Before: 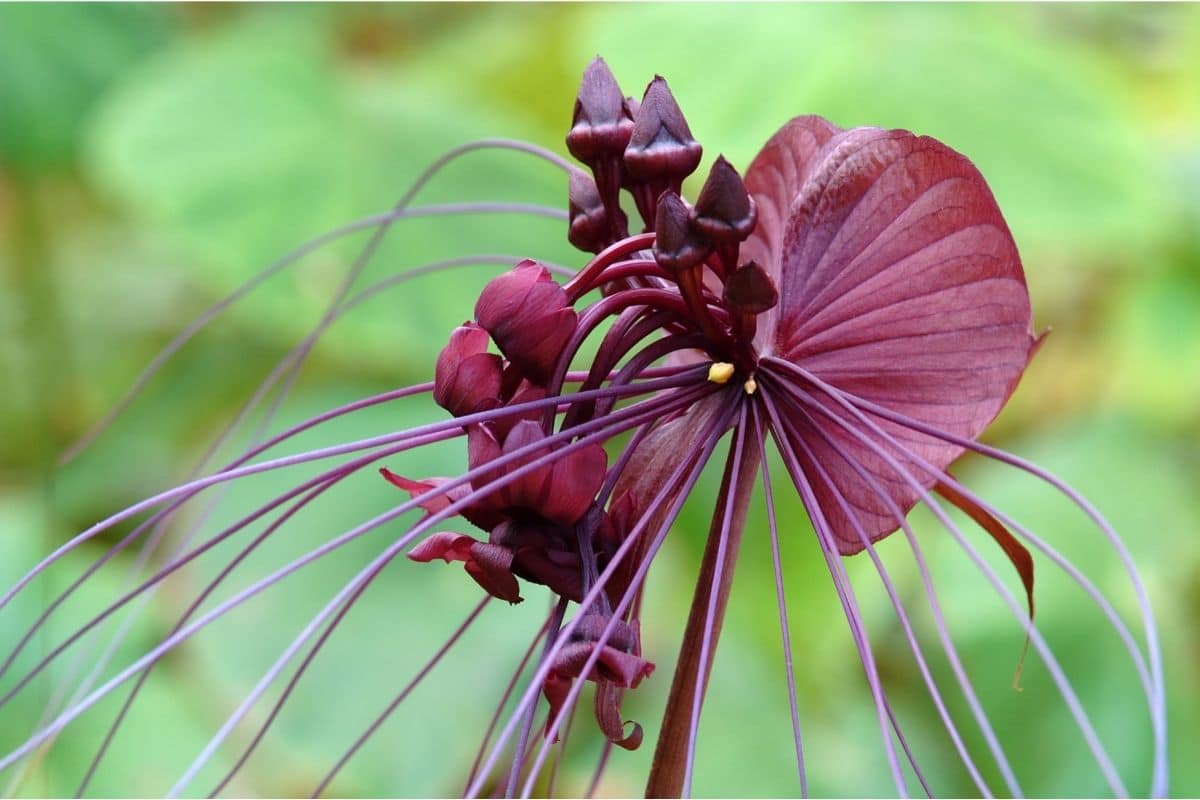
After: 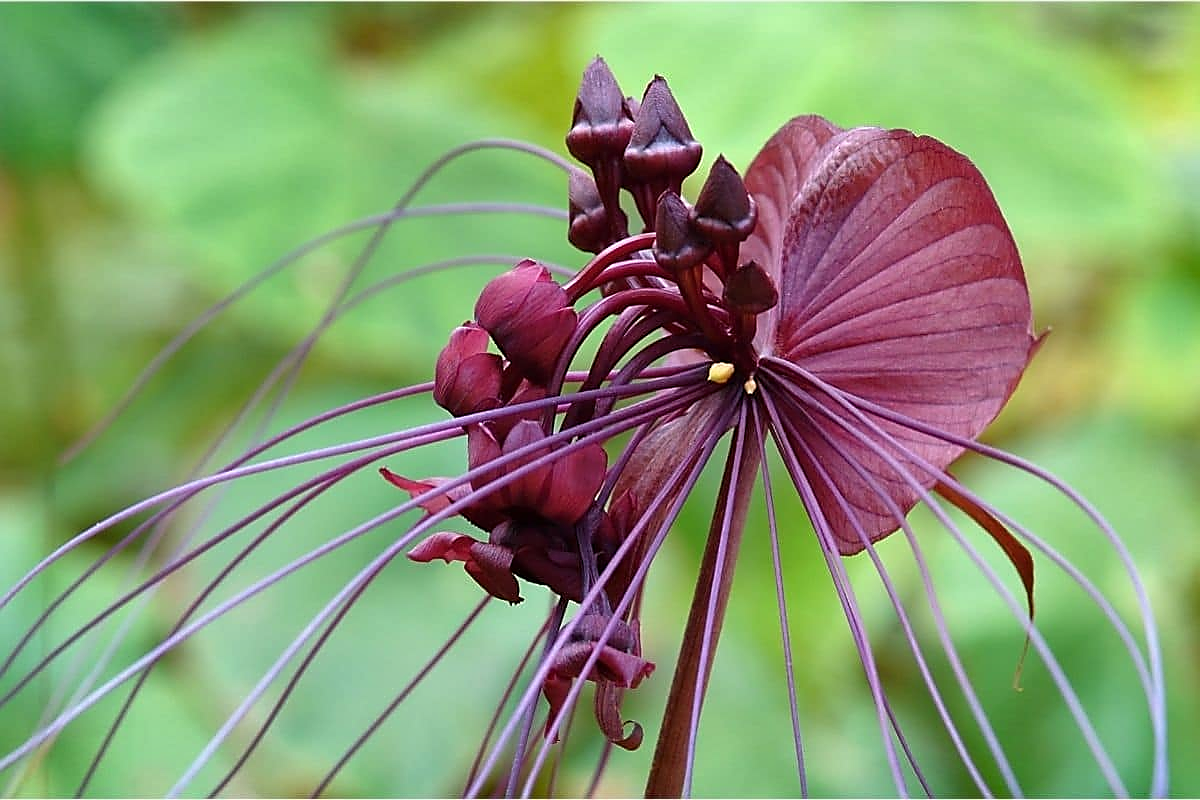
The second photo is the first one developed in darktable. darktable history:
tone equalizer: on, module defaults
shadows and highlights: shadows 49, highlights -41, soften with gaussian
sharpen: radius 1.4, amount 1.25, threshold 0.7
